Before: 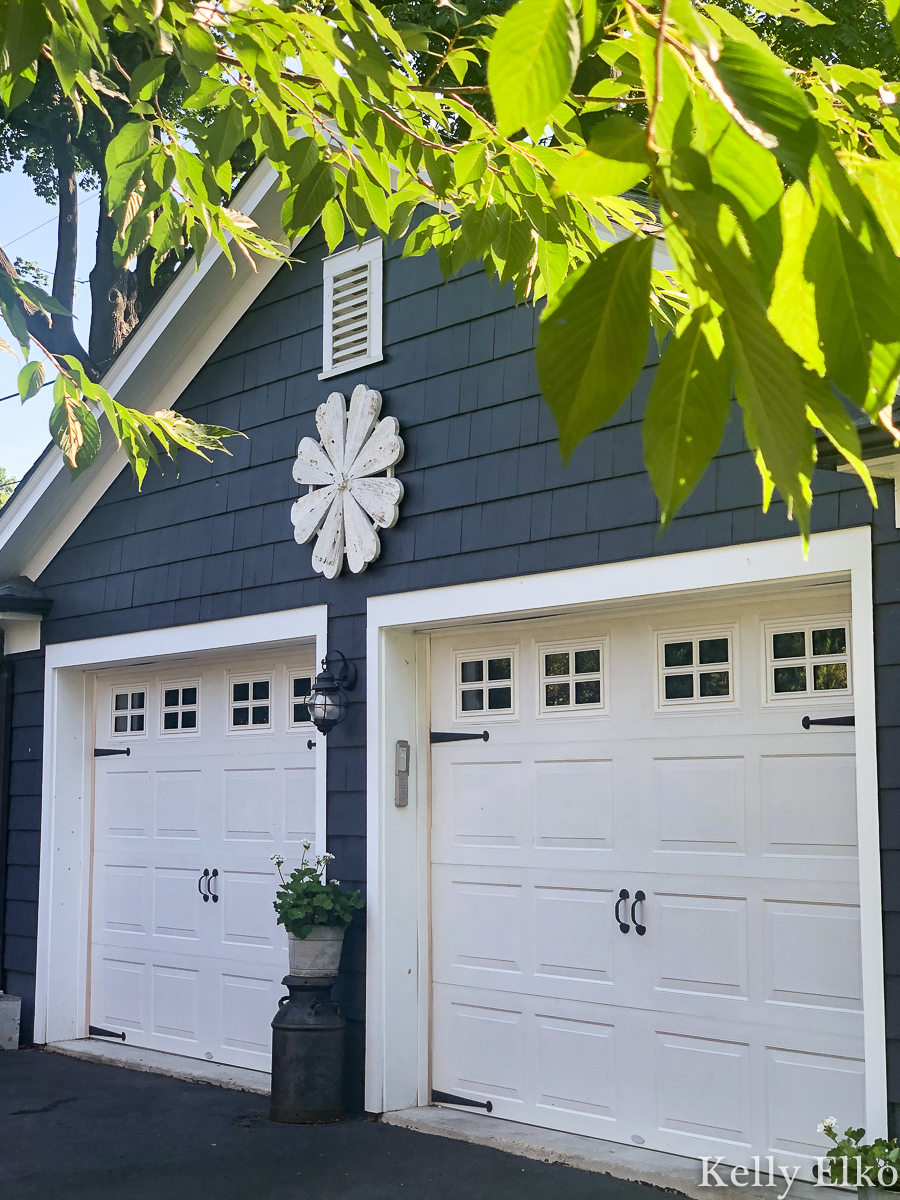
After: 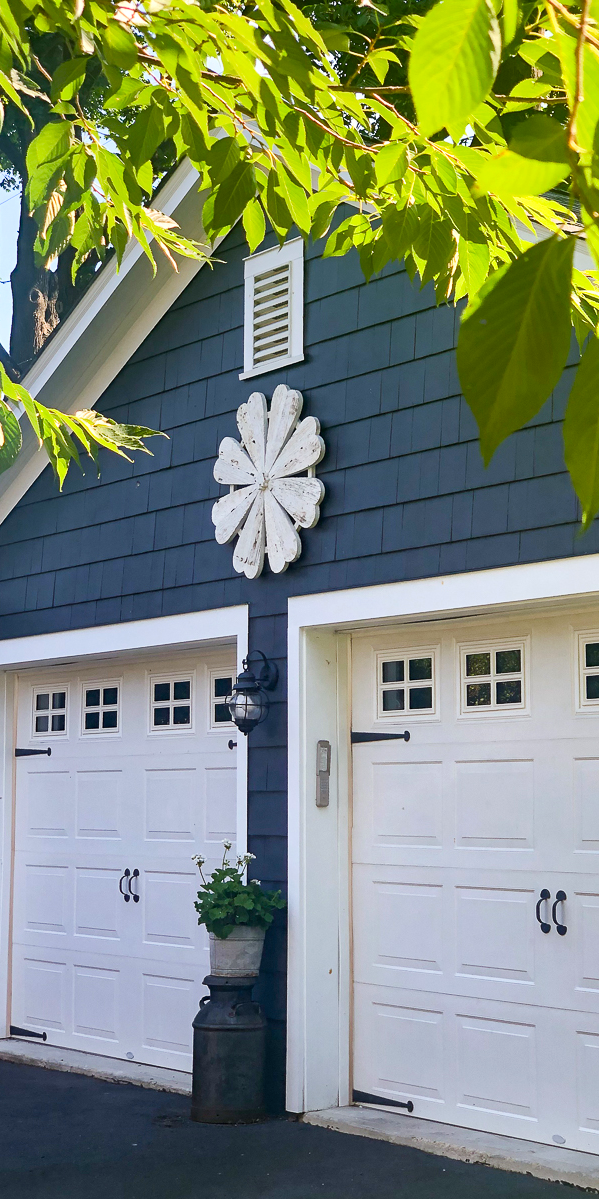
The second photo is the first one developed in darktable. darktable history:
crop and rotate: left 8.786%, right 24.548%
color balance rgb: linear chroma grading › global chroma 8.12%, perceptual saturation grading › global saturation 9.07%, perceptual saturation grading › highlights -13.84%, perceptual saturation grading › mid-tones 14.88%, perceptual saturation grading › shadows 22.8%, perceptual brilliance grading › highlights 2.61%, global vibrance 12.07%
